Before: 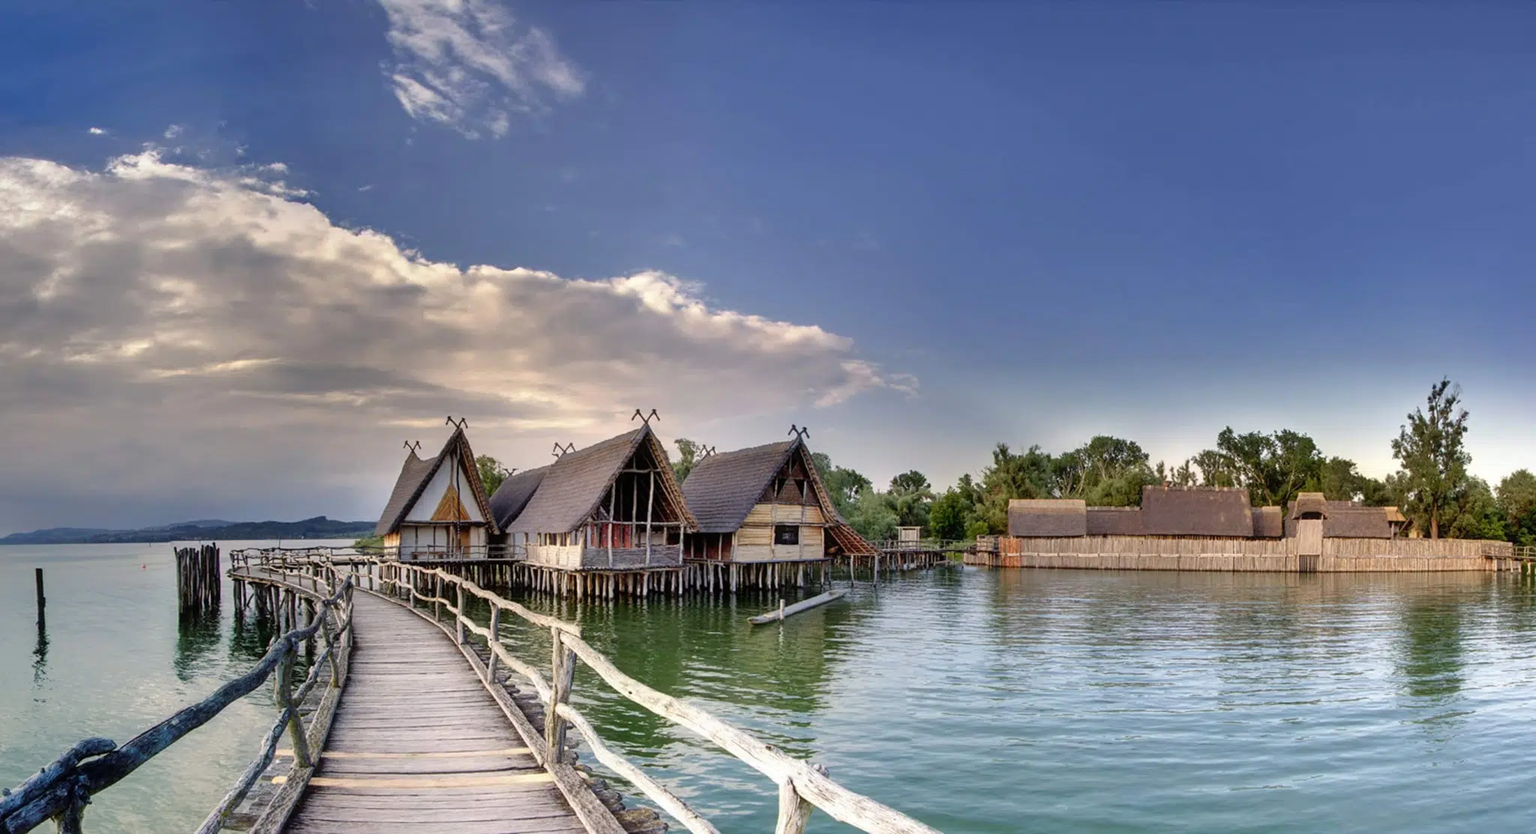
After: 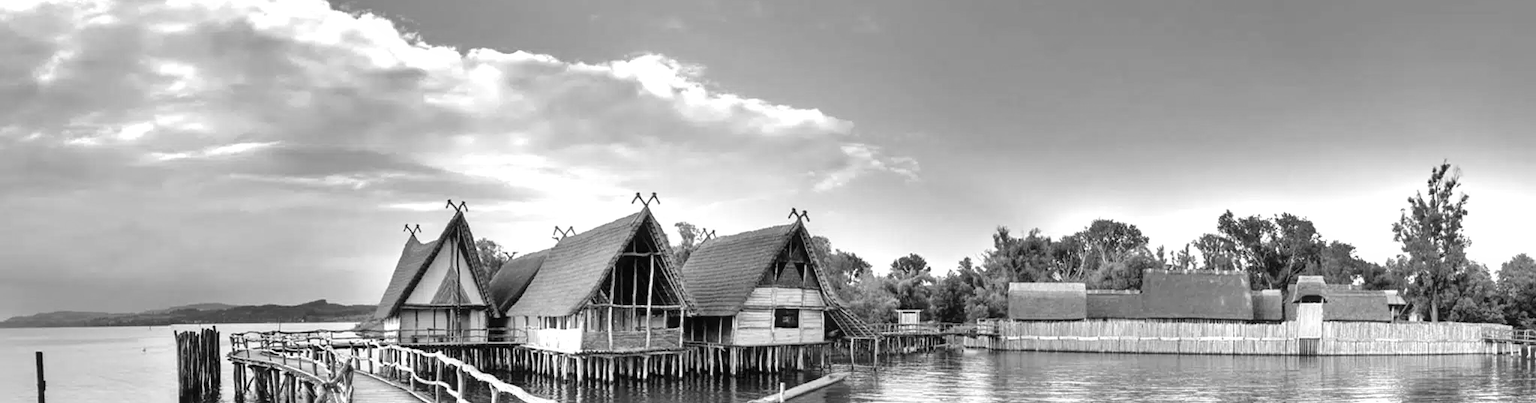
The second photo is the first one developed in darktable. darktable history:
crop and rotate: top 26.056%, bottom 25.543%
fill light: on, module defaults
monochrome: on, module defaults
exposure: black level correction 0, exposure 0.877 EV, compensate exposure bias true, compensate highlight preservation false
tone equalizer: on, module defaults
